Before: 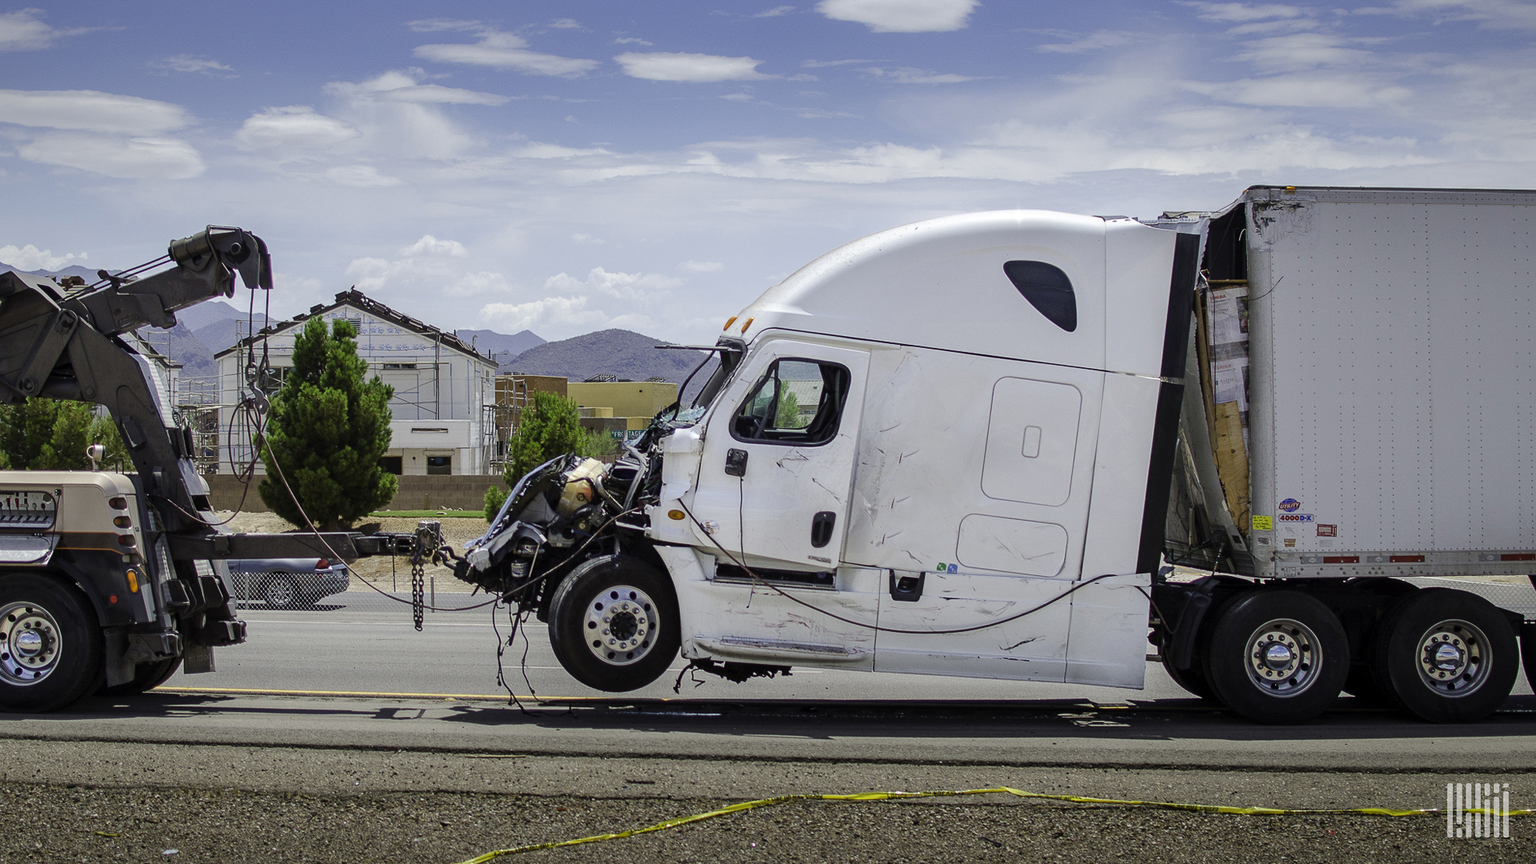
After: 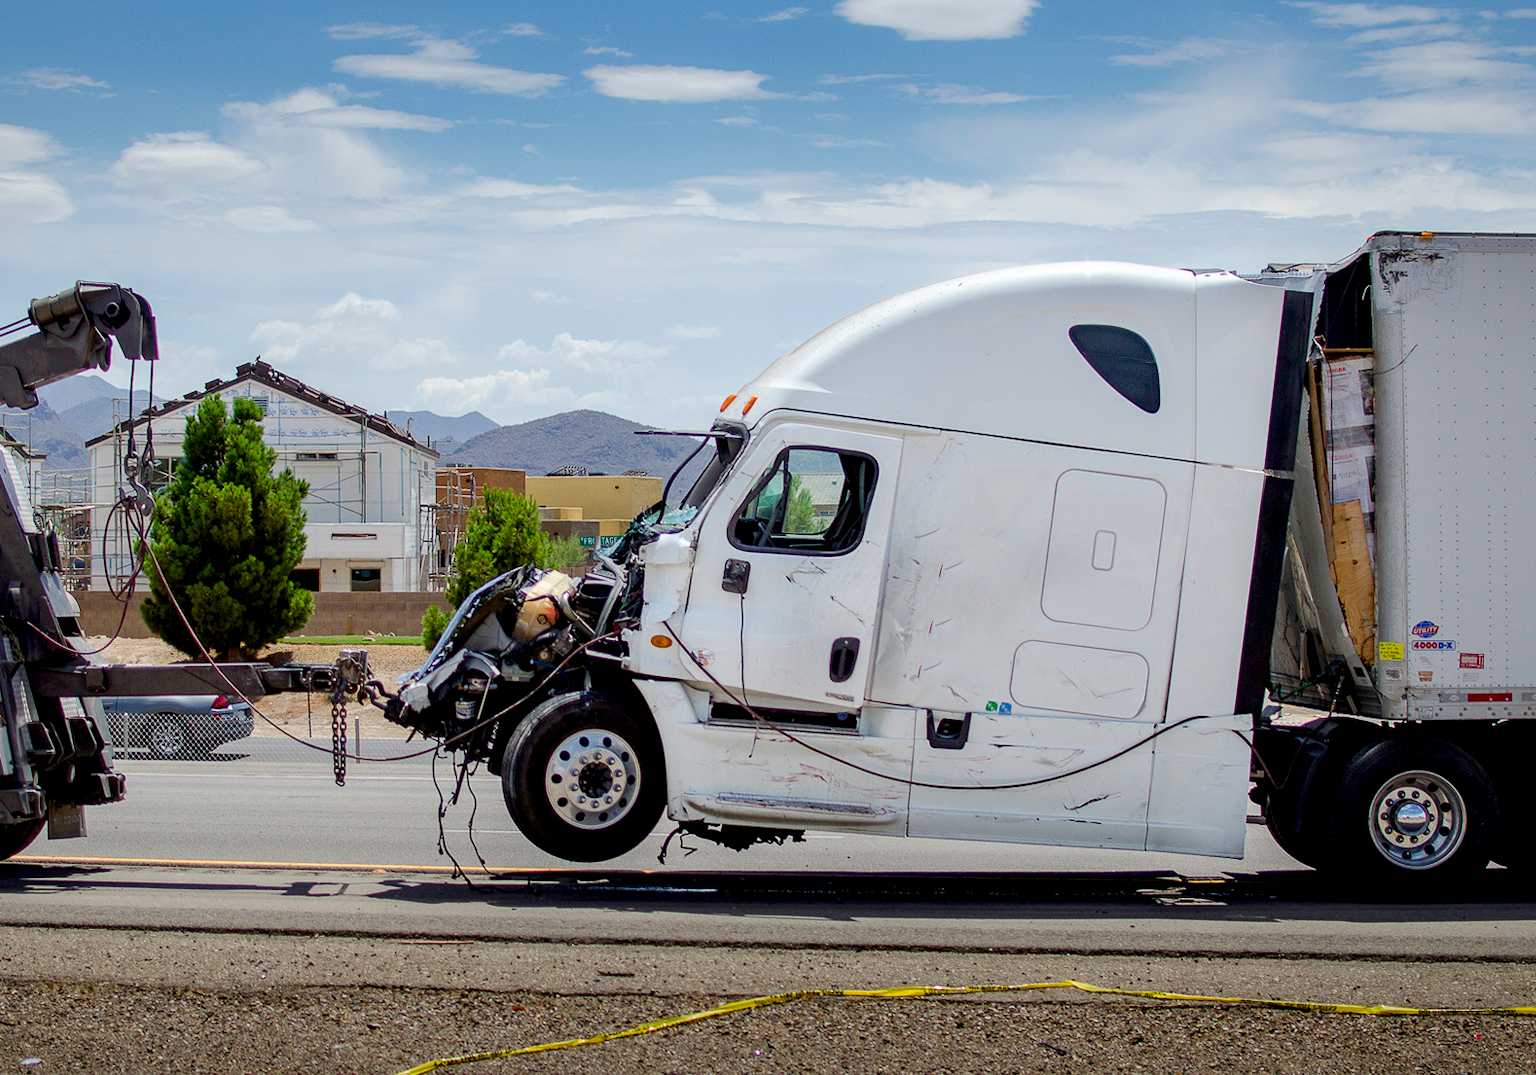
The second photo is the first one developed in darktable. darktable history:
crop and rotate: left 9.484%, right 10.213%
exposure: black level correction 0.011, compensate highlight preservation false
